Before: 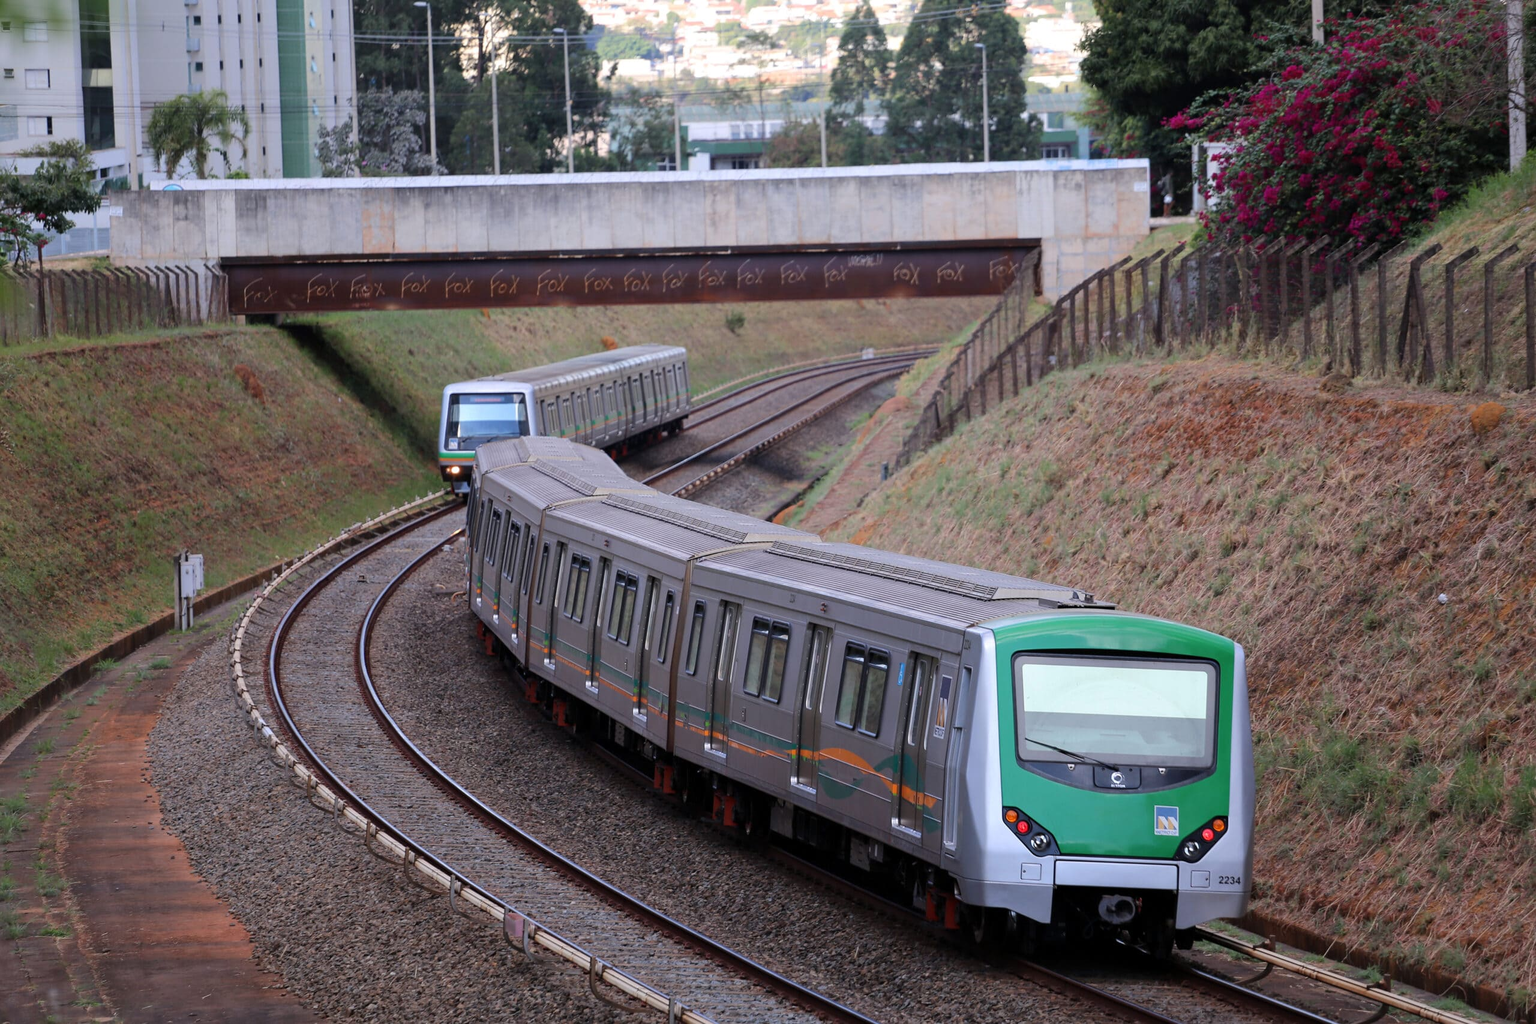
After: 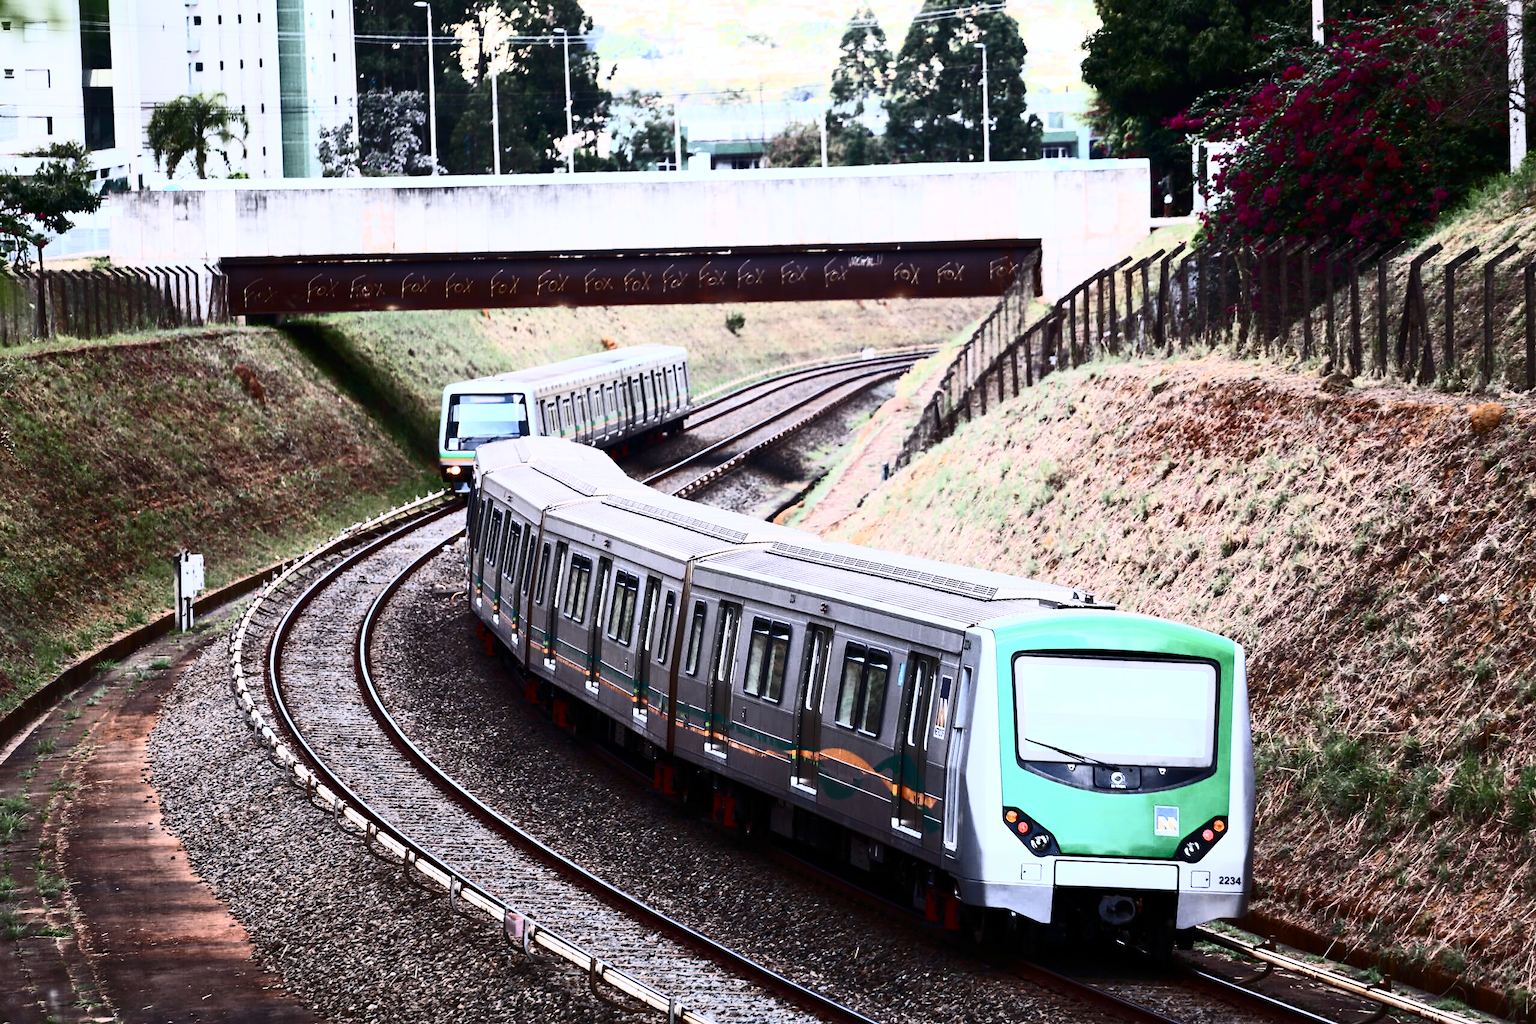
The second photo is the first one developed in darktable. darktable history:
white balance: red 0.982, blue 1.018
contrast brightness saturation: contrast 0.93, brightness 0.2
exposure: exposure 0.376 EV, compensate highlight preservation false
